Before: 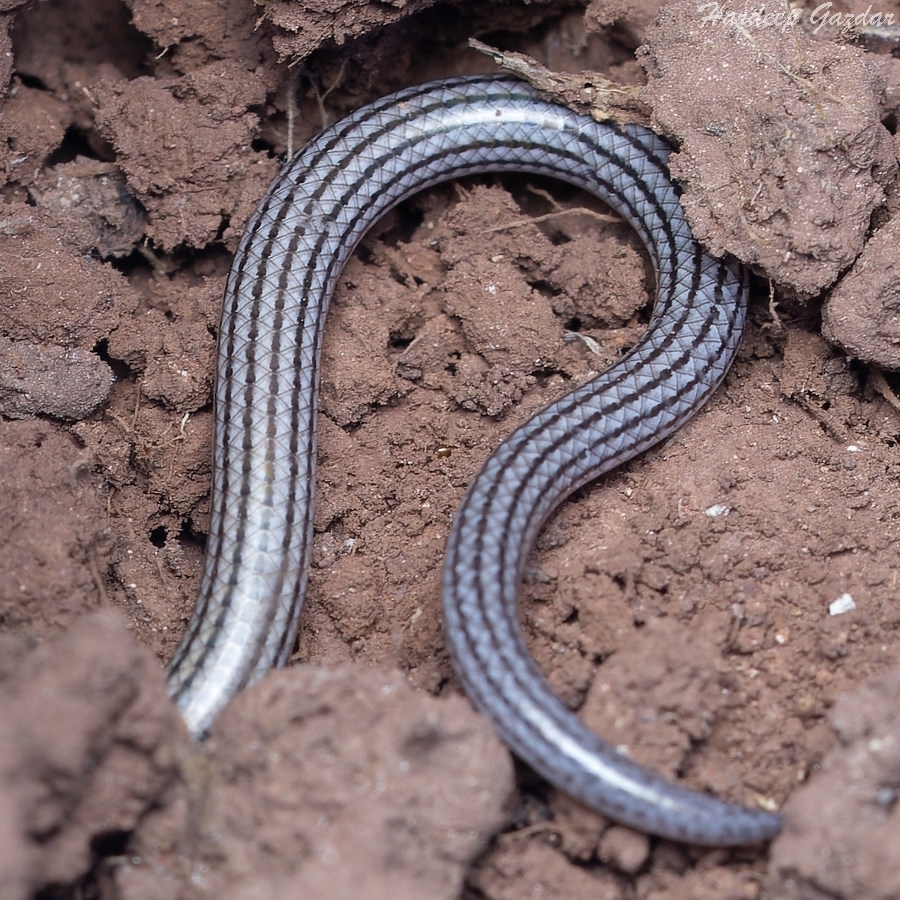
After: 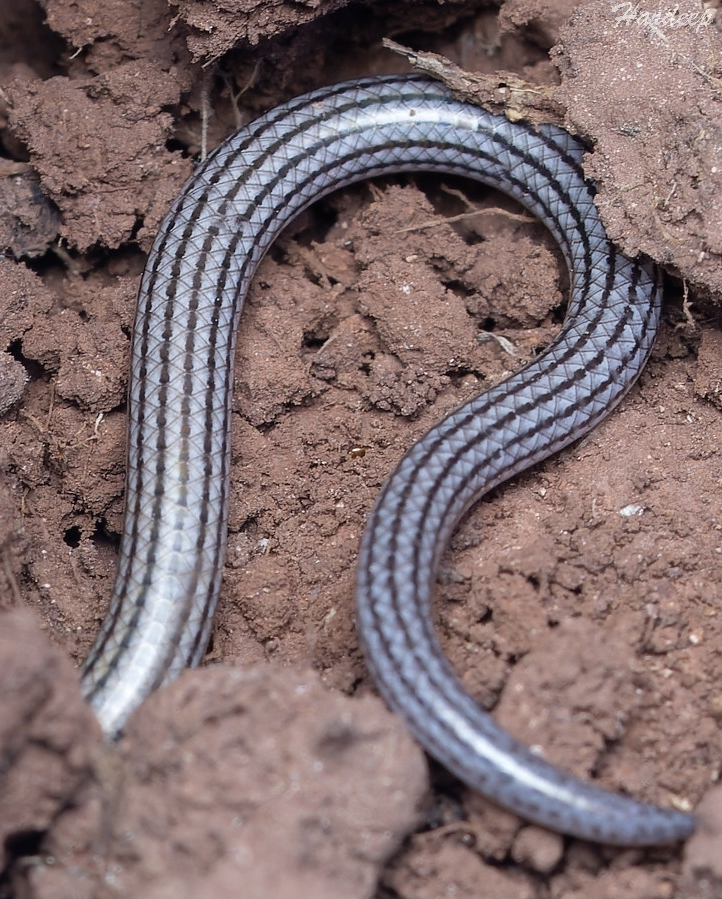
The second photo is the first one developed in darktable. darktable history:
crop and rotate: left 9.559%, right 10.207%
